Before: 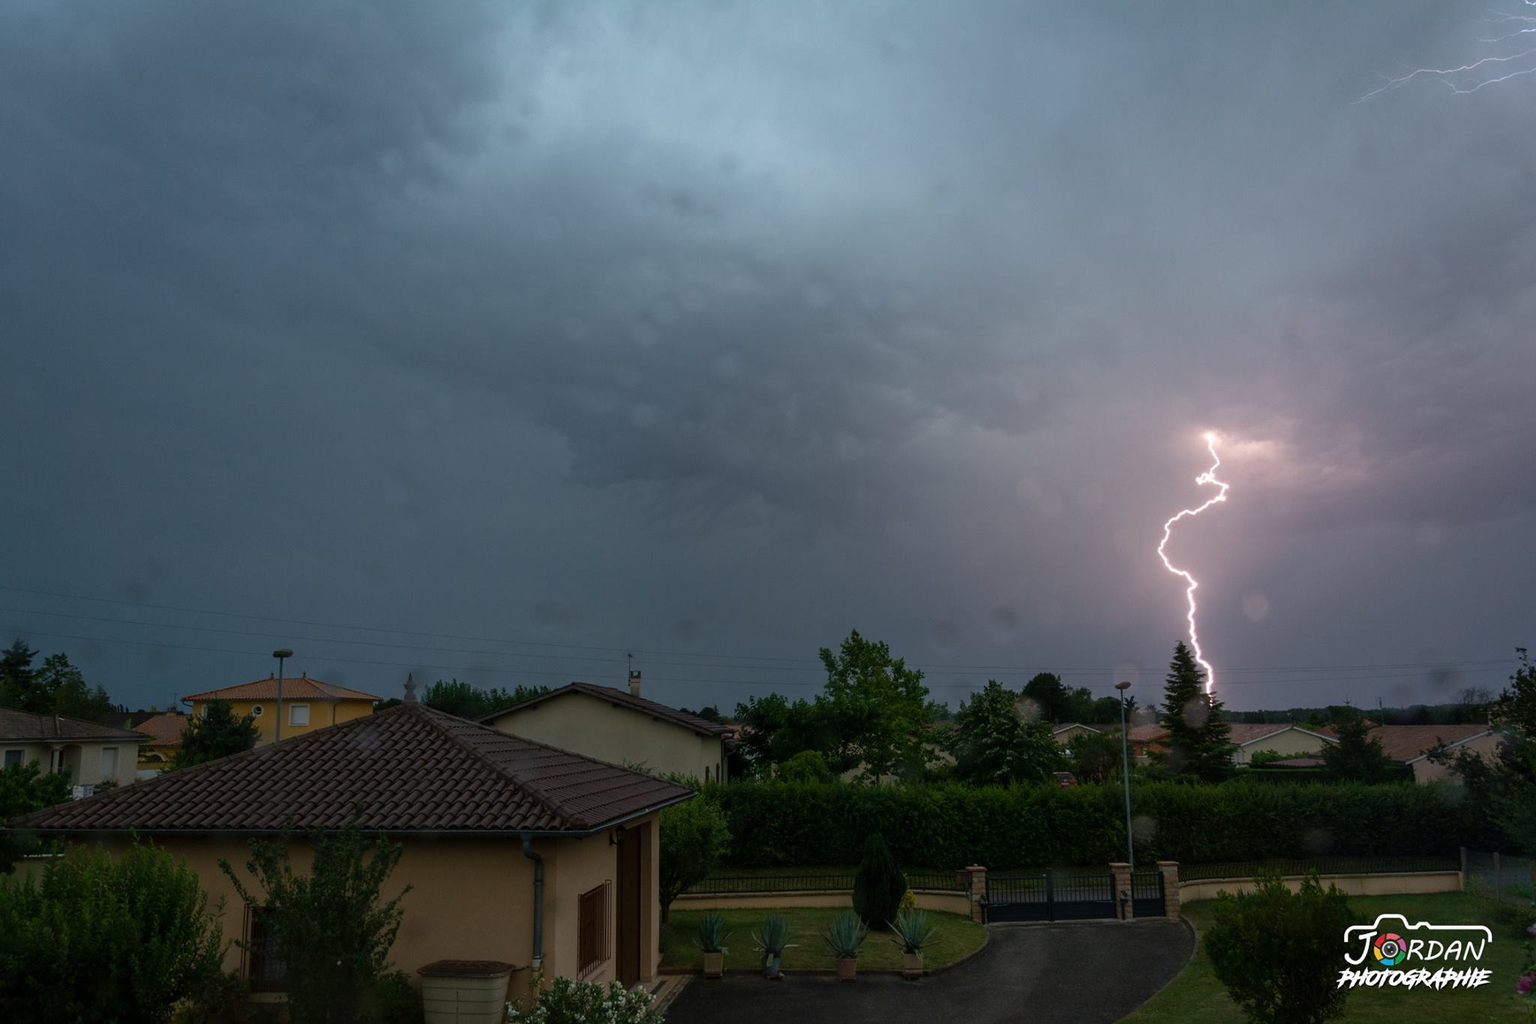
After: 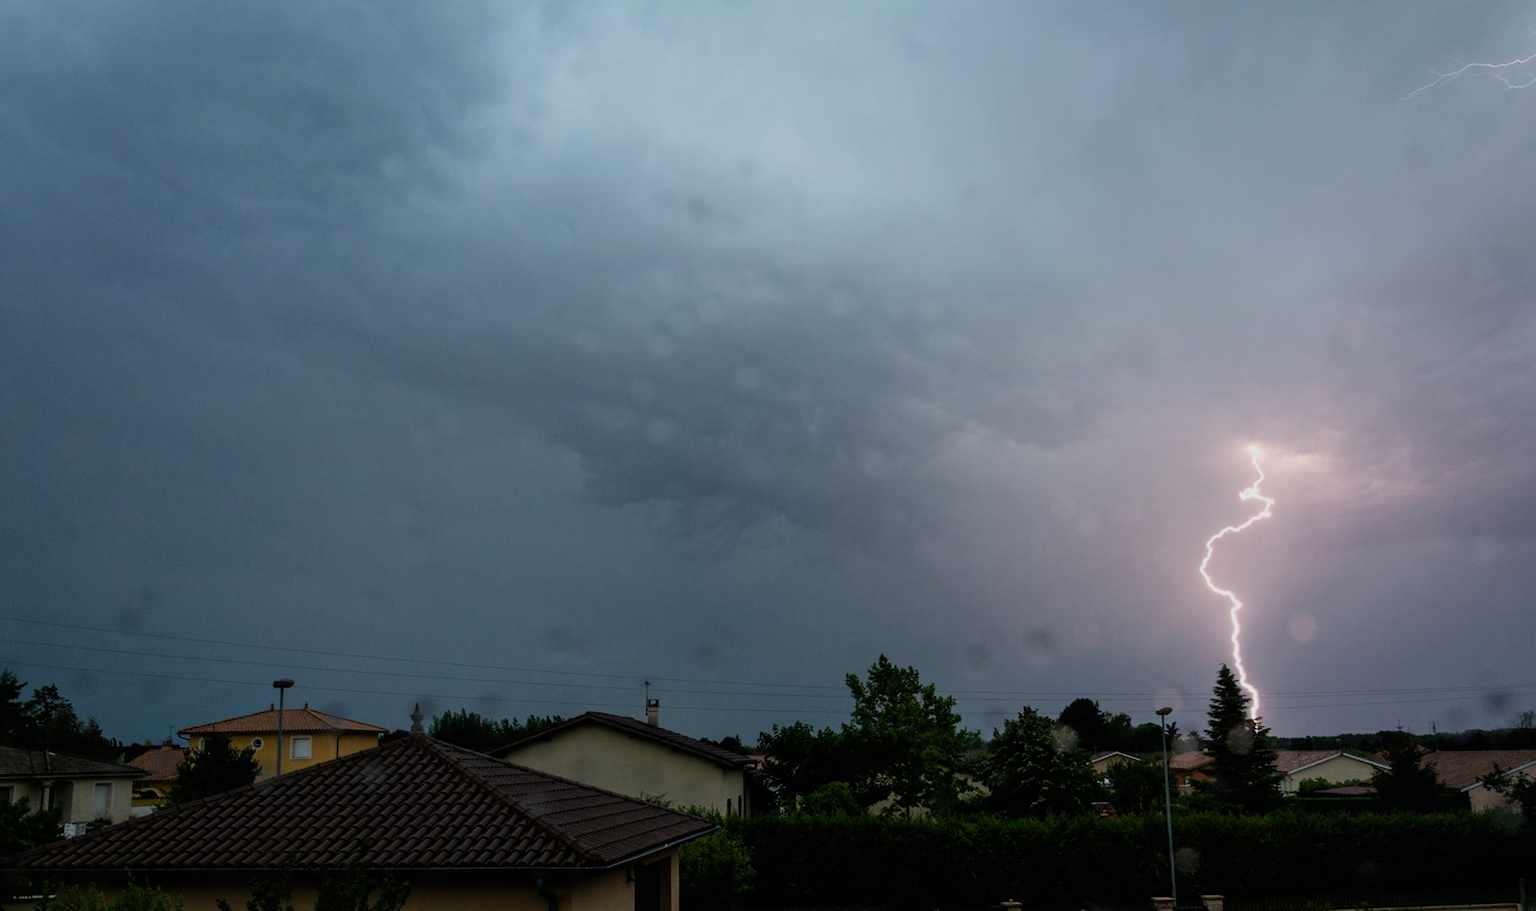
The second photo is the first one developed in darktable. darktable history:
crop and rotate: angle 0.385°, left 0.411%, right 3.19%, bottom 14.166%
filmic rgb: black relative exposure -7.46 EV, white relative exposure 4.84 EV, hardness 3.4
tone curve: curves: ch0 [(0, 0) (0.091, 0.077) (0.517, 0.574) (0.745, 0.82) (0.844, 0.908) (0.909, 0.942) (1, 0.973)]; ch1 [(0, 0) (0.437, 0.404) (0.5, 0.5) (0.534, 0.546) (0.58, 0.603) (0.616, 0.649) (1, 1)]; ch2 [(0, 0) (0.442, 0.415) (0.5, 0.5) (0.535, 0.547) (0.585, 0.62) (1, 1)], preserve colors none
